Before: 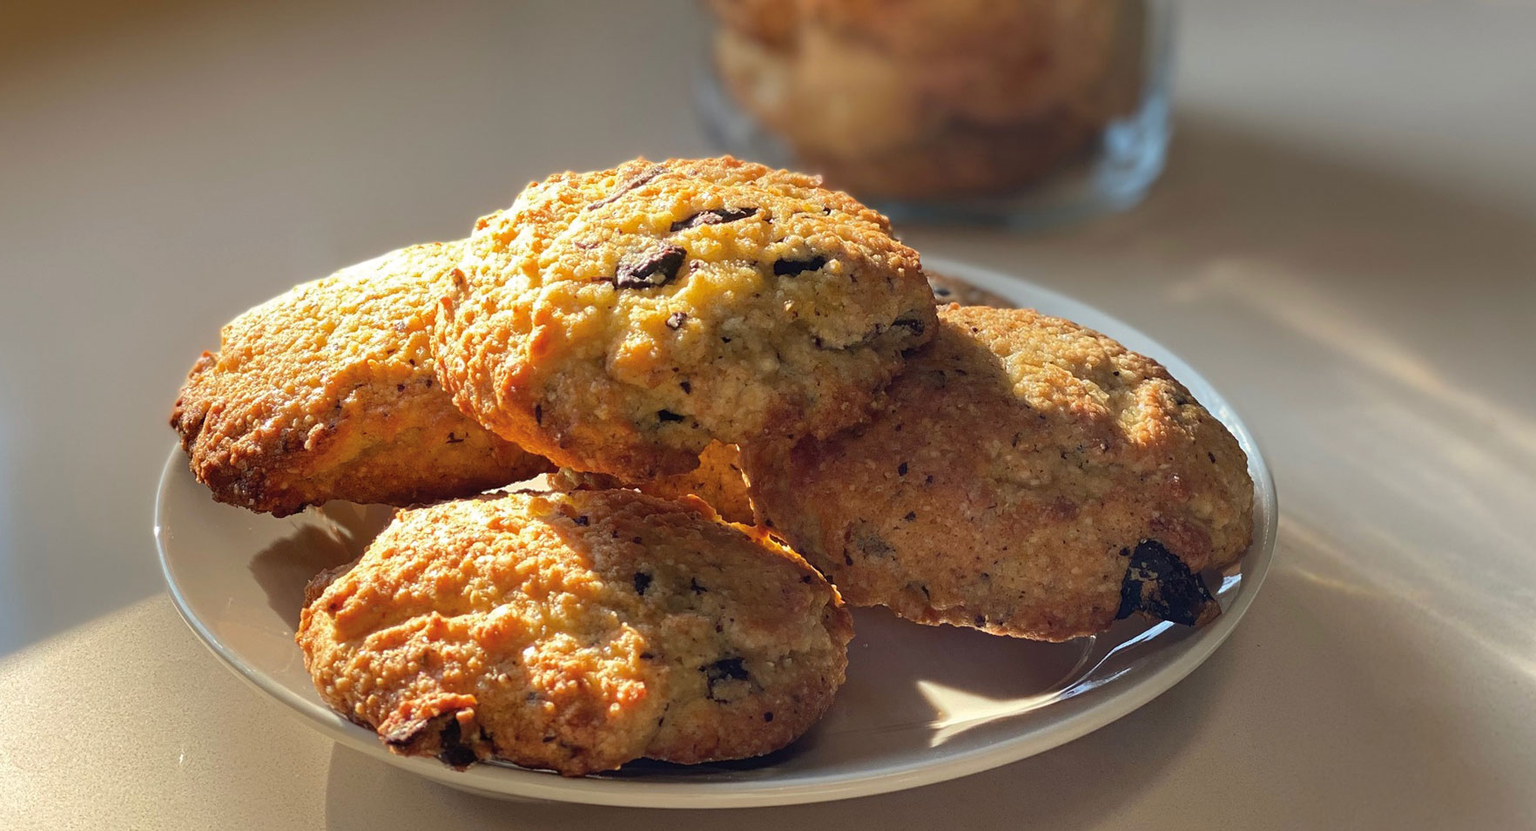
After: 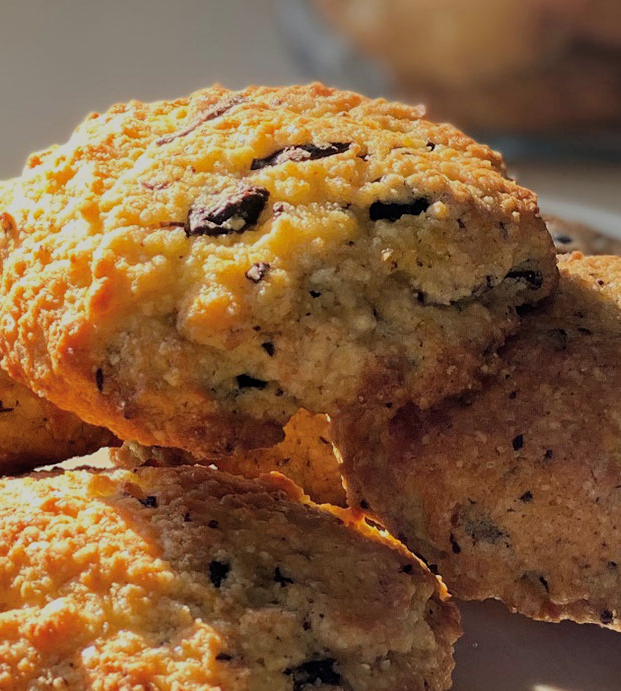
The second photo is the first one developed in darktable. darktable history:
filmic rgb: black relative exposure -7.15 EV, white relative exposure 5.36 EV, hardness 3.02, color science v6 (2022)
crop and rotate: left 29.476%, top 10.214%, right 35.32%, bottom 17.333%
